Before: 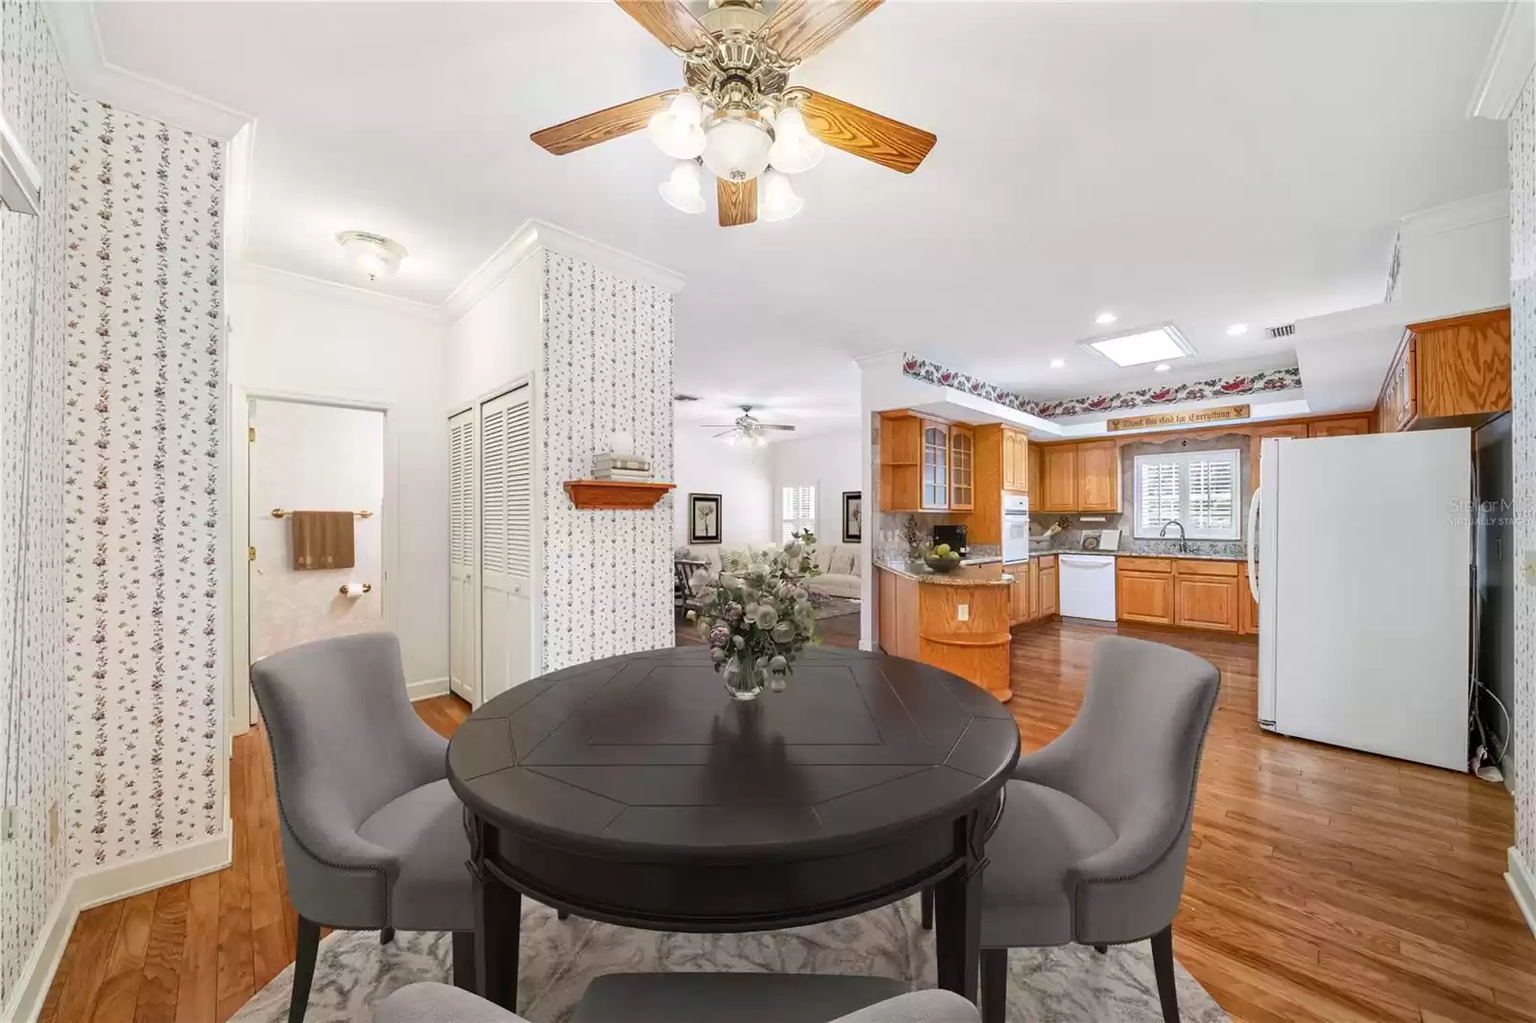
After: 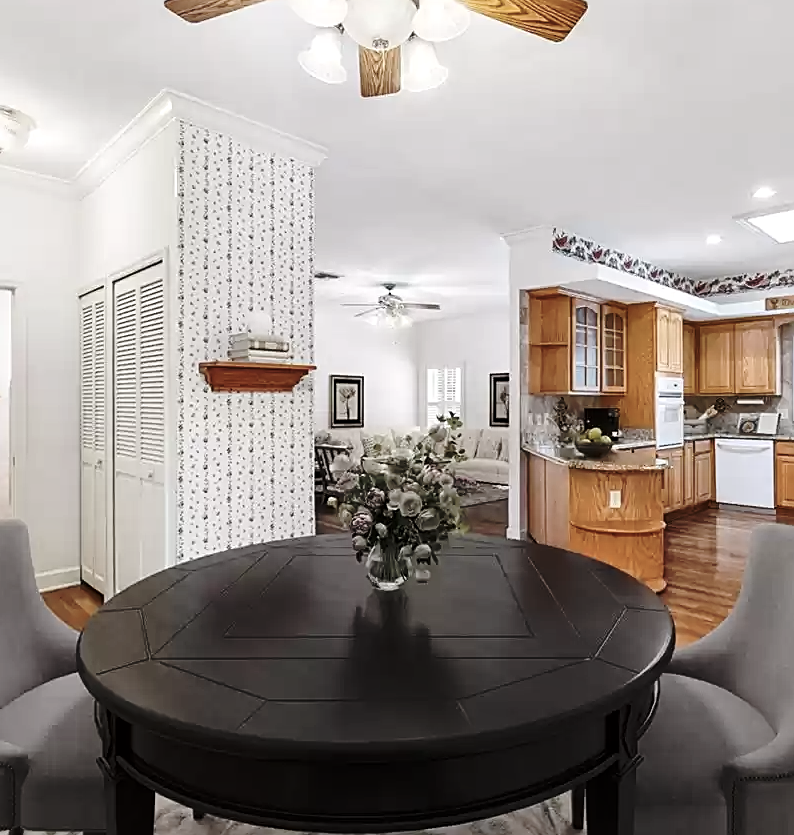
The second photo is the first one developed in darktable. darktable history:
crop and rotate: angle 0.02°, left 24.285%, top 13.074%, right 26.019%, bottom 8.473%
local contrast: mode bilateral grid, contrast 20, coarseness 51, detail 119%, midtone range 0.2
base curve: curves: ch0 [(0, 0) (0.073, 0.04) (0.157, 0.139) (0.492, 0.492) (0.758, 0.758) (1, 1)], preserve colors none
sharpen: on, module defaults
contrast brightness saturation: contrast 0.101, saturation -0.372
